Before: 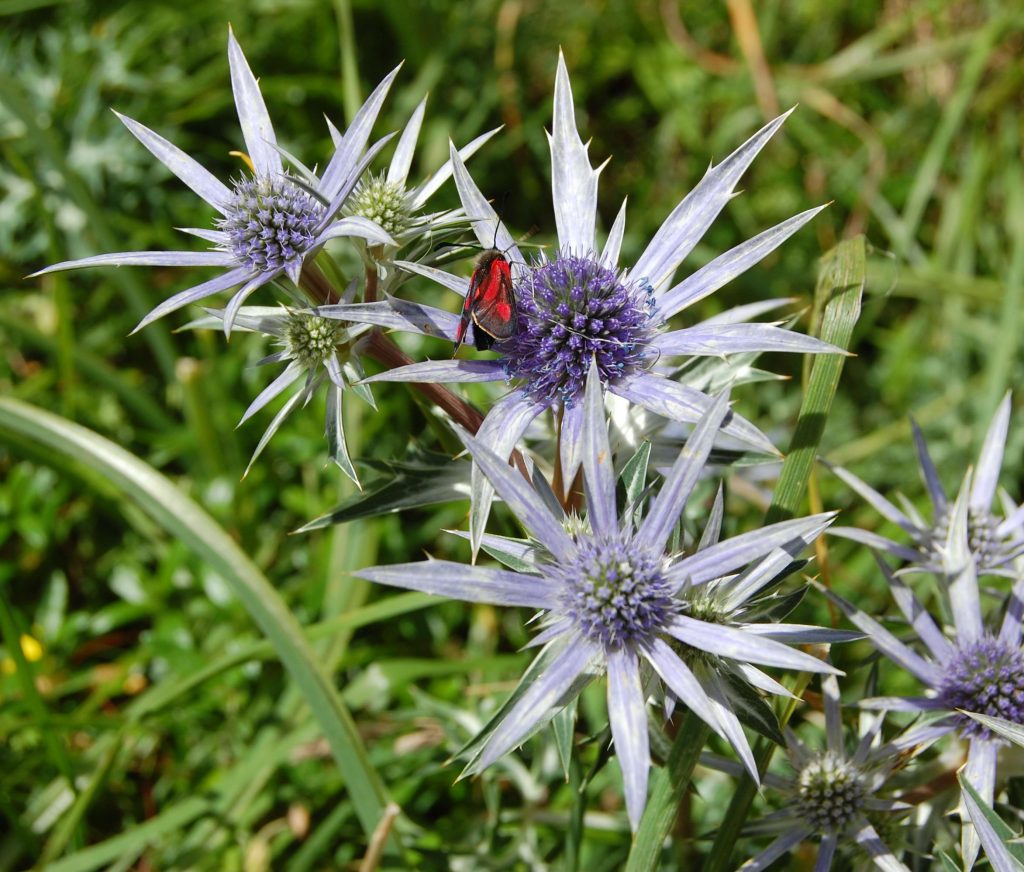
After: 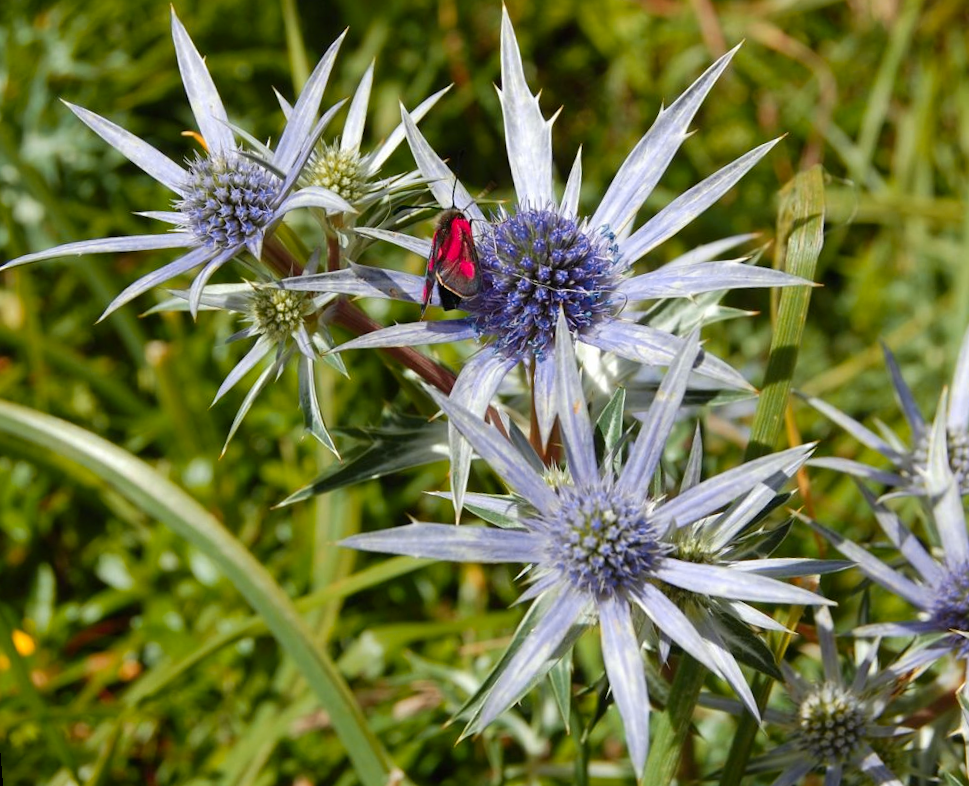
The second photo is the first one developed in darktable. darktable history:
rotate and perspective: rotation -4.57°, crop left 0.054, crop right 0.944, crop top 0.087, crop bottom 0.914
color zones: curves: ch1 [(0.235, 0.558) (0.75, 0.5)]; ch2 [(0.25, 0.462) (0.749, 0.457)], mix 40.67%
